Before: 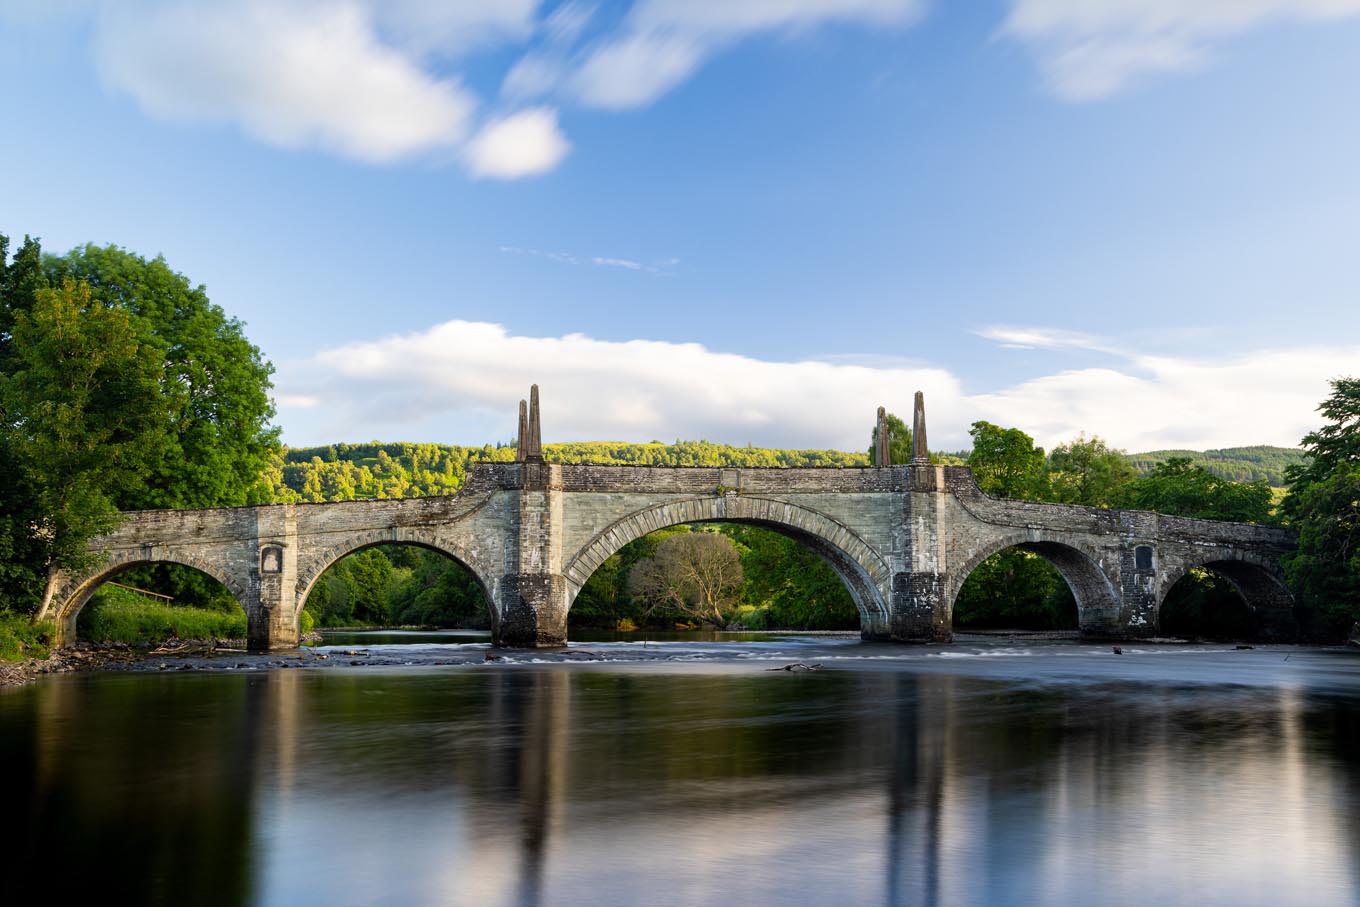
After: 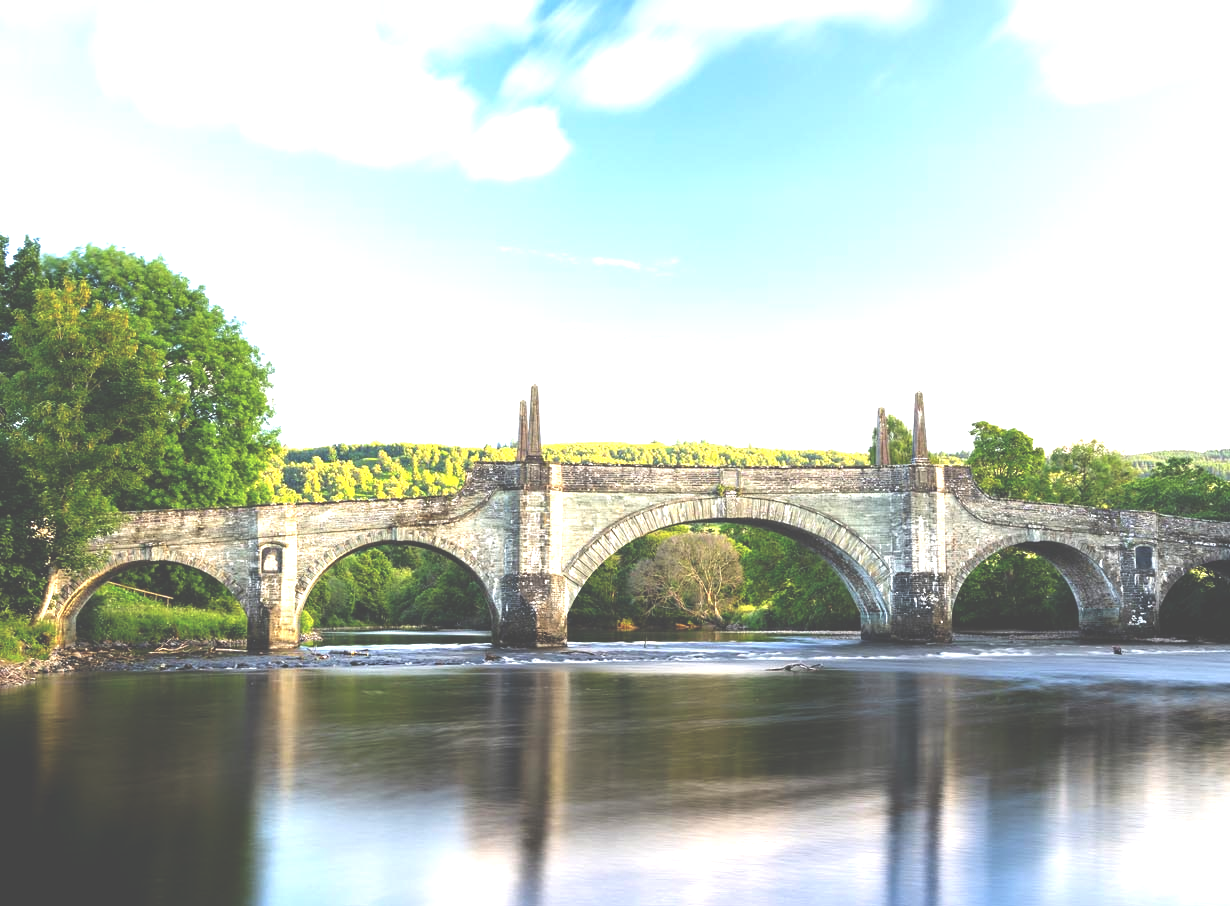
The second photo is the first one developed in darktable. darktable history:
exposure: black level correction -0.023, exposure 1.397 EV, compensate highlight preservation false
crop: right 9.509%, bottom 0.031%
